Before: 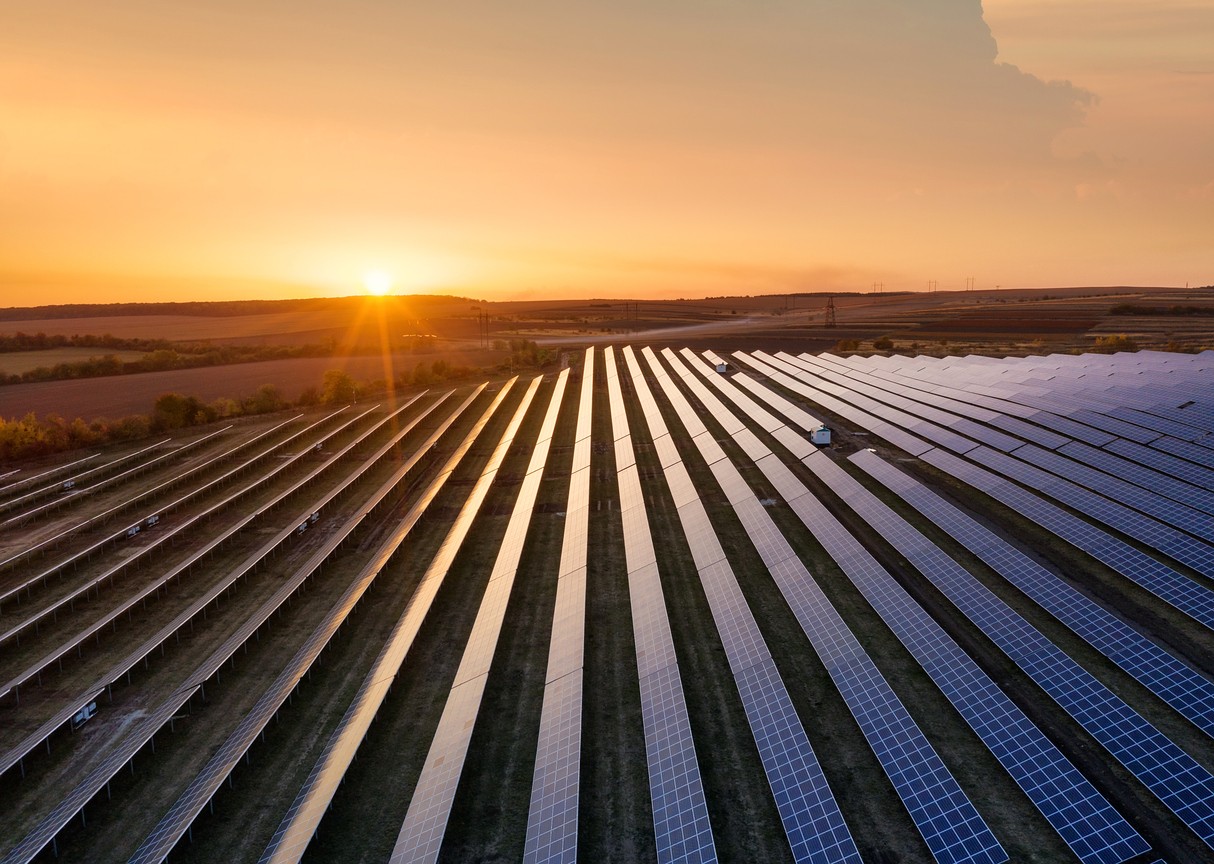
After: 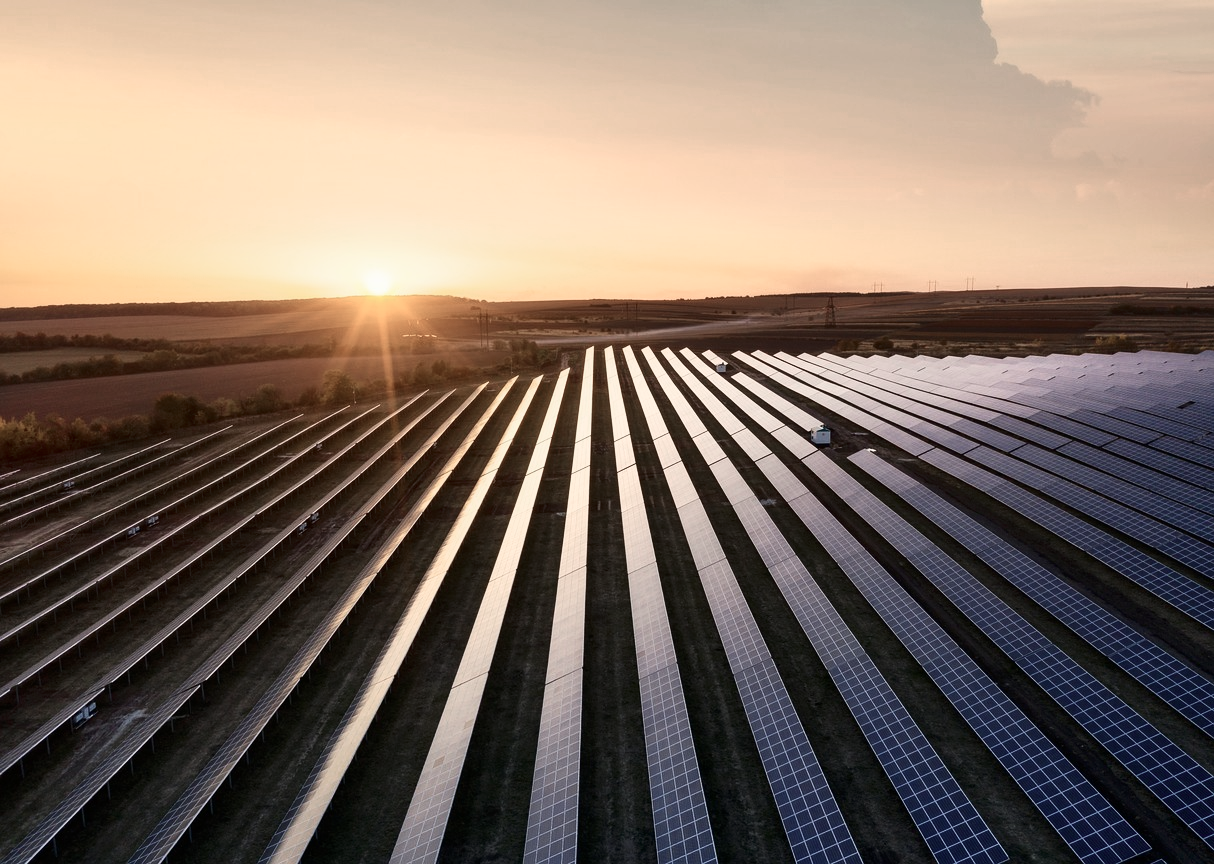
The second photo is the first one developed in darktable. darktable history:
tone equalizer: -7 EV 0.18 EV, -6 EV 0.12 EV, -5 EV 0.08 EV, -4 EV 0.04 EV, -2 EV -0.02 EV, -1 EV -0.04 EV, +0 EV -0.06 EV, luminance estimator HSV value / RGB max
color zones: curves: ch0 [(0, 0.559) (0.153, 0.551) (0.229, 0.5) (0.429, 0.5) (0.571, 0.5) (0.714, 0.5) (0.857, 0.5) (1, 0.559)]; ch1 [(0, 0.417) (0.112, 0.336) (0.213, 0.26) (0.429, 0.34) (0.571, 0.35) (0.683, 0.331) (0.857, 0.344) (1, 0.417)]
contrast brightness saturation: contrast 0.22
